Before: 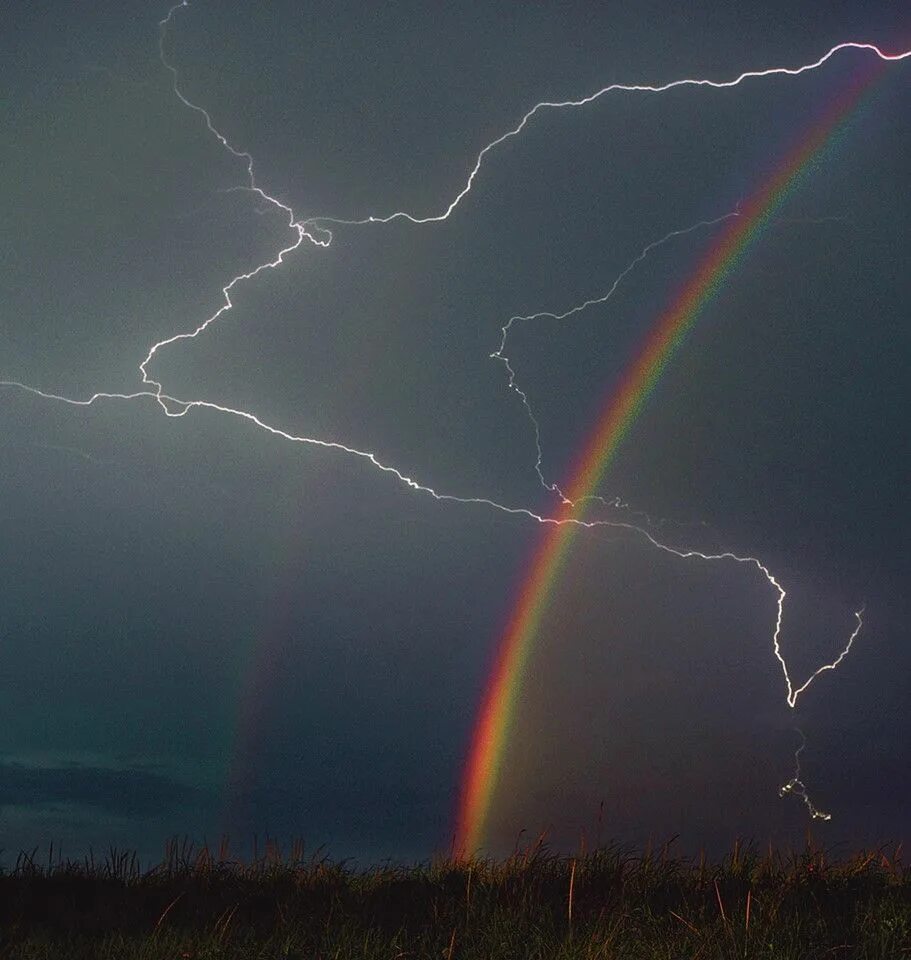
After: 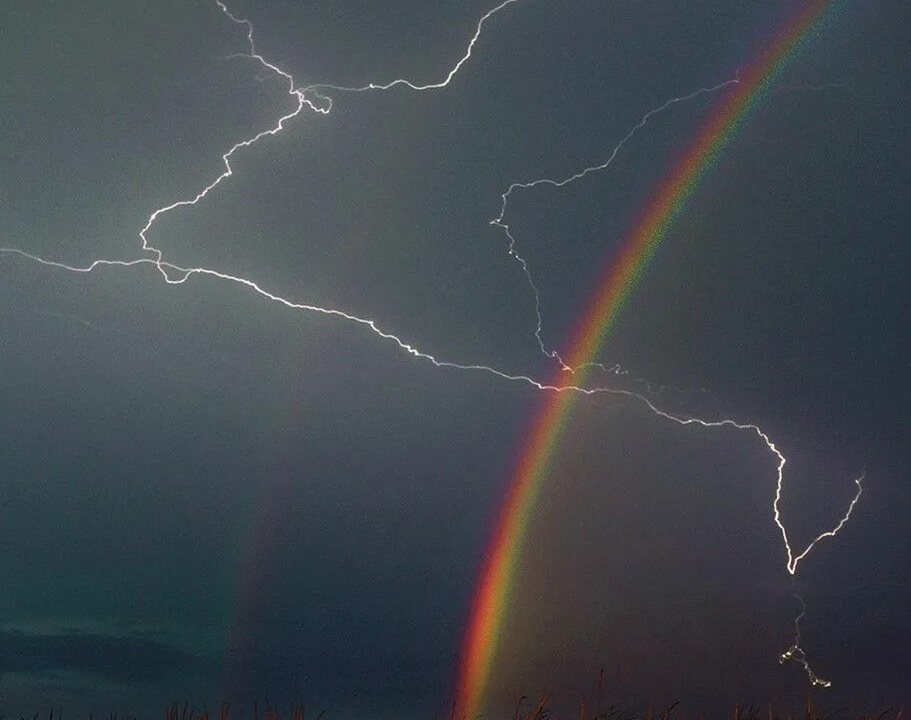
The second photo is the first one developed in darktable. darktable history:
crop: top 13.854%, bottom 11.144%
